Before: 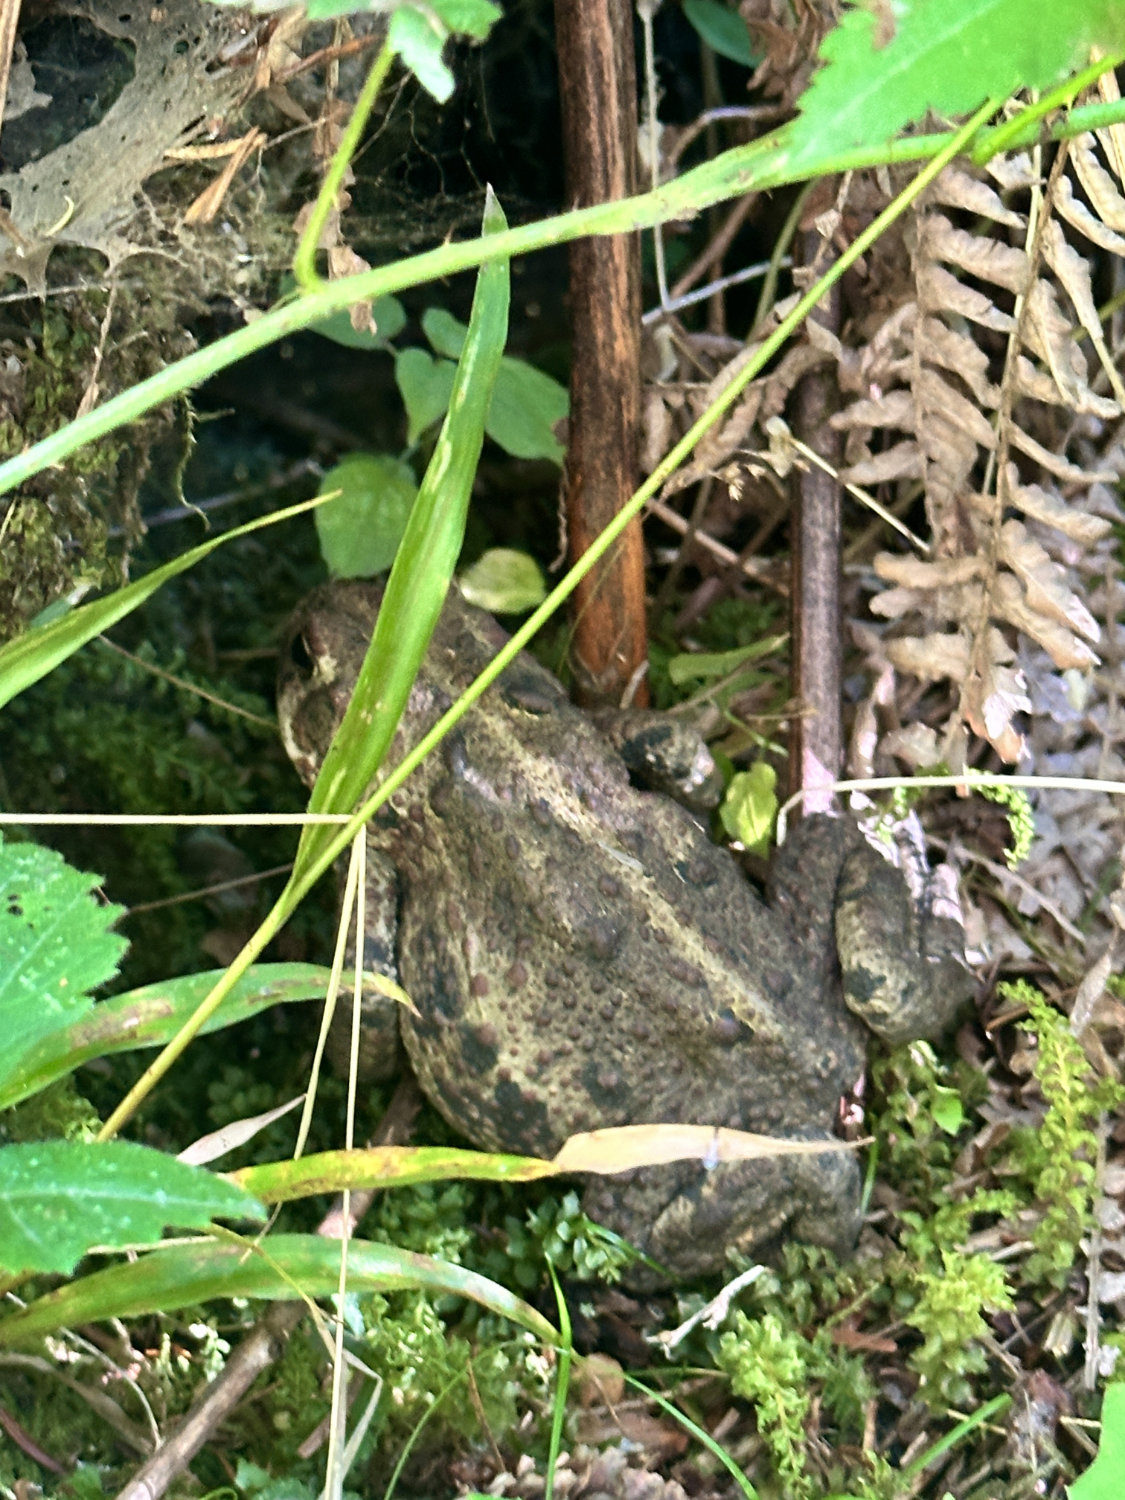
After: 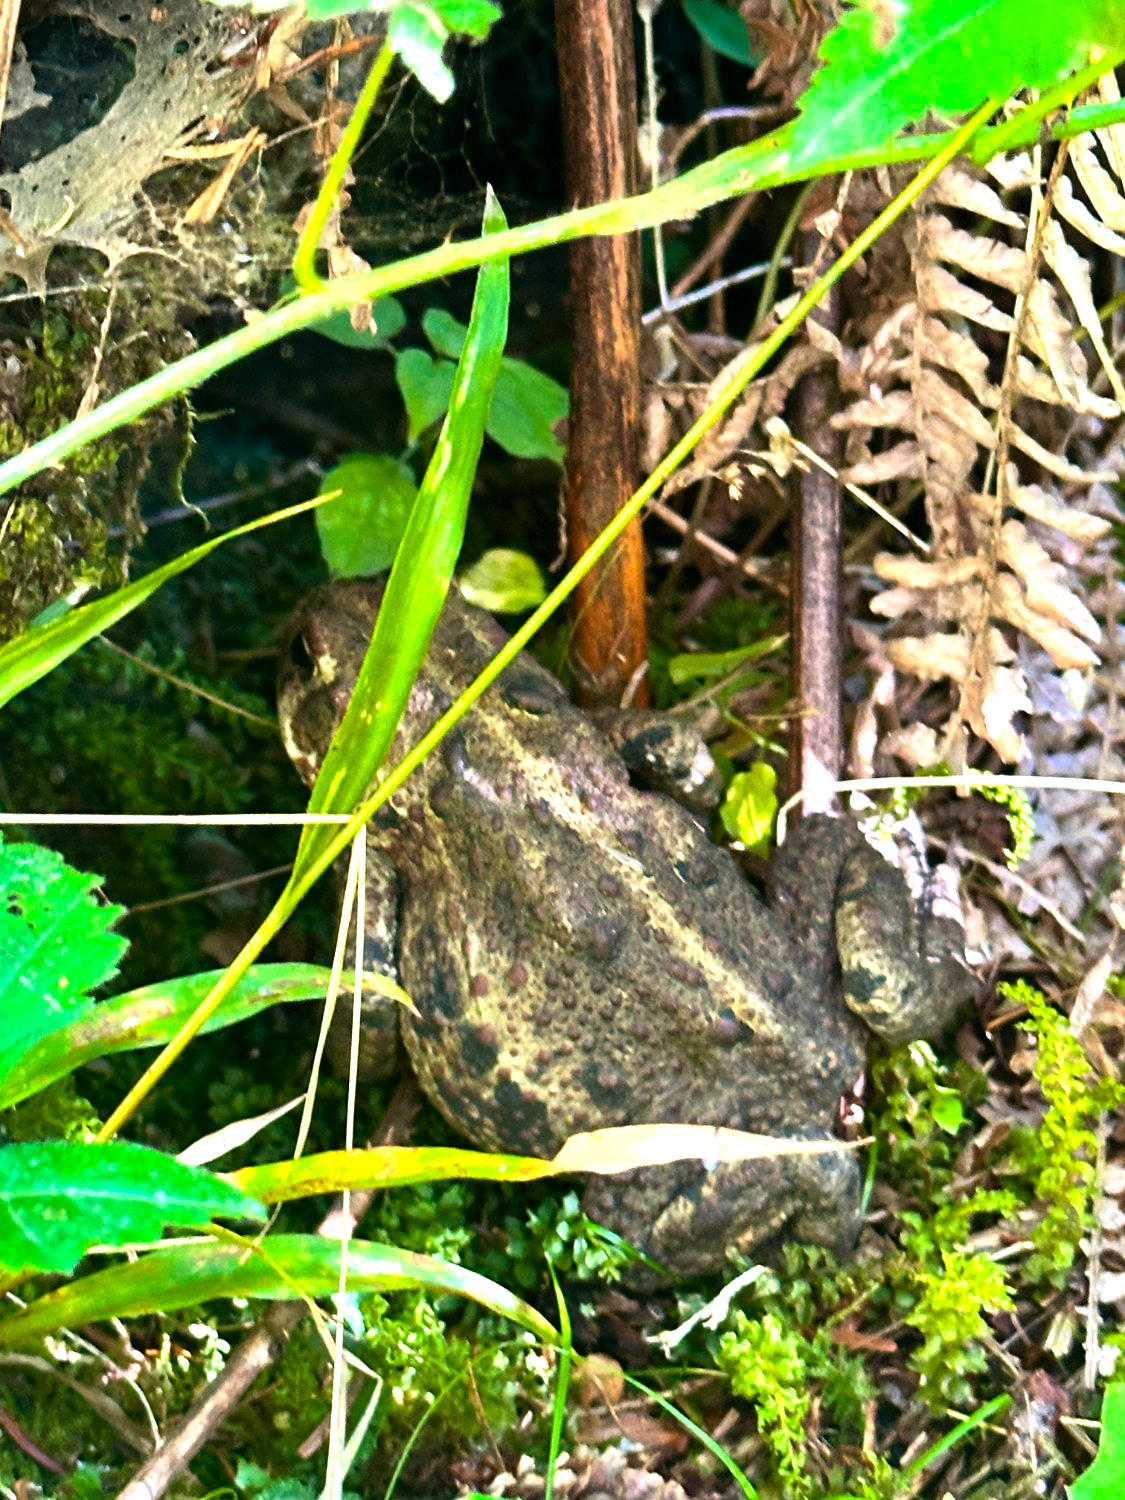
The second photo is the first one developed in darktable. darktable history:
color balance rgb: highlights gain › chroma 0.259%, highlights gain › hue 330.65°, shadows fall-off 101.633%, perceptual saturation grading › global saturation 19.278%, perceptual brilliance grading › global brilliance -4.997%, perceptual brilliance grading › highlights 23.692%, perceptual brilliance grading › mid-tones 7.397%, perceptual brilliance grading › shadows -4.749%, mask middle-gray fulcrum 22.937%, global vibrance 20.419%
